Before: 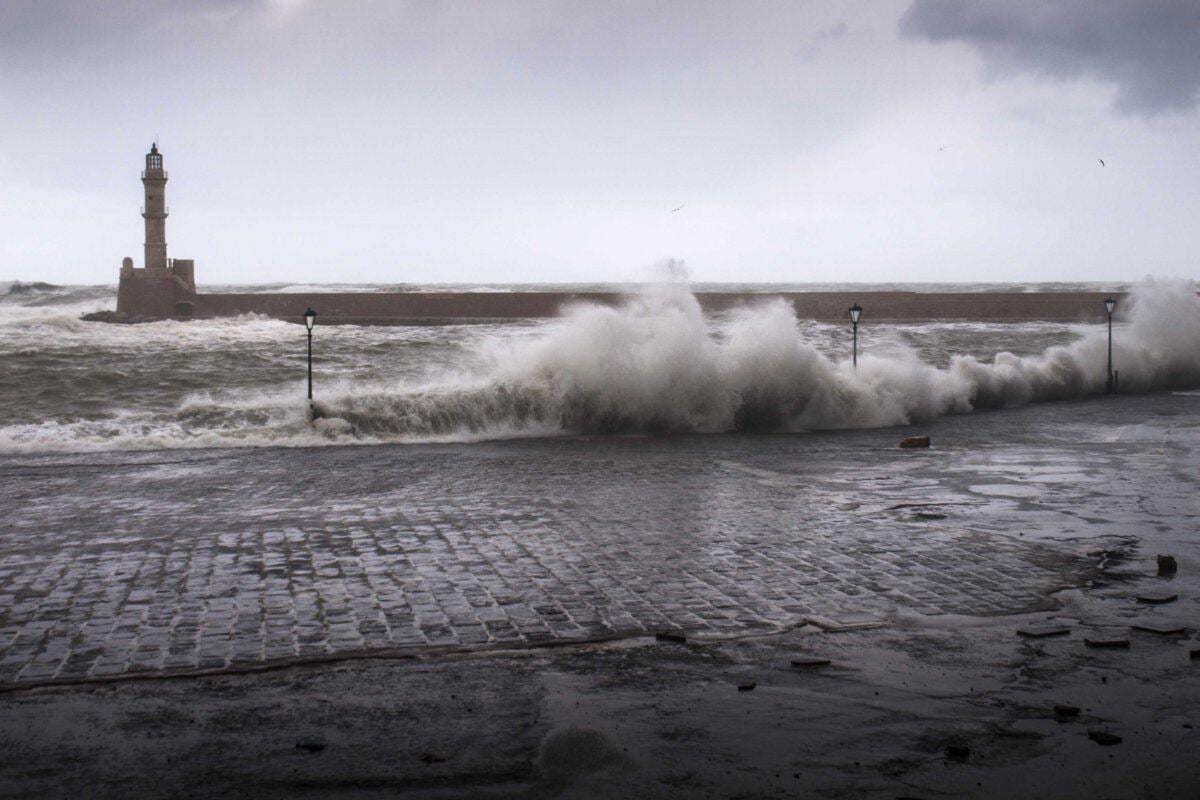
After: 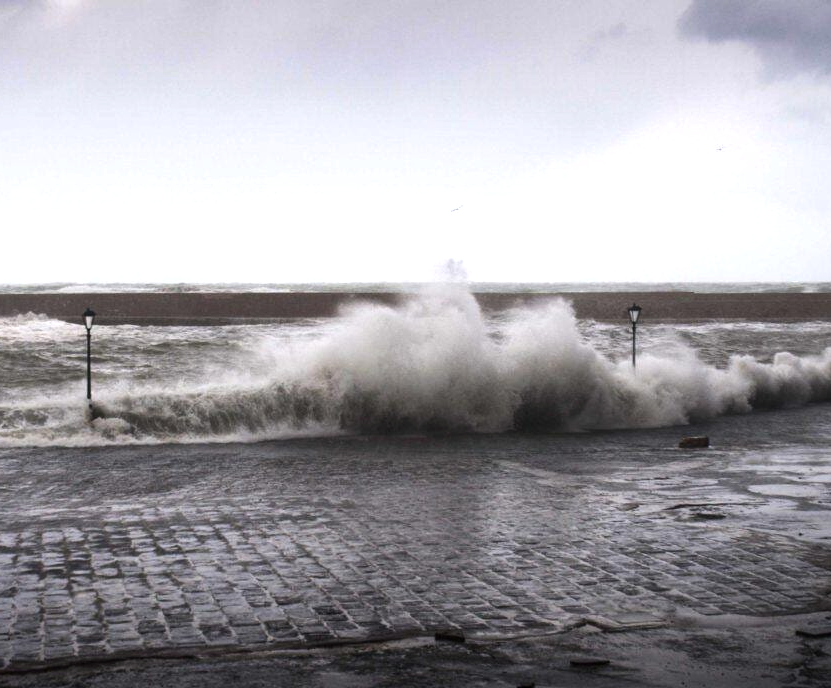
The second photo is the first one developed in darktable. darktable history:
crop: left 18.479%, right 12.2%, bottom 13.971%
tone equalizer: -8 EV -0.417 EV, -7 EV -0.389 EV, -6 EV -0.333 EV, -5 EV -0.222 EV, -3 EV 0.222 EV, -2 EV 0.333 EV, -1 EV 0.389 EV, +0 EV 0.417 EV, edges refinement/feathering 500, mask exposure compensation -1.57 EV, preserve details no
